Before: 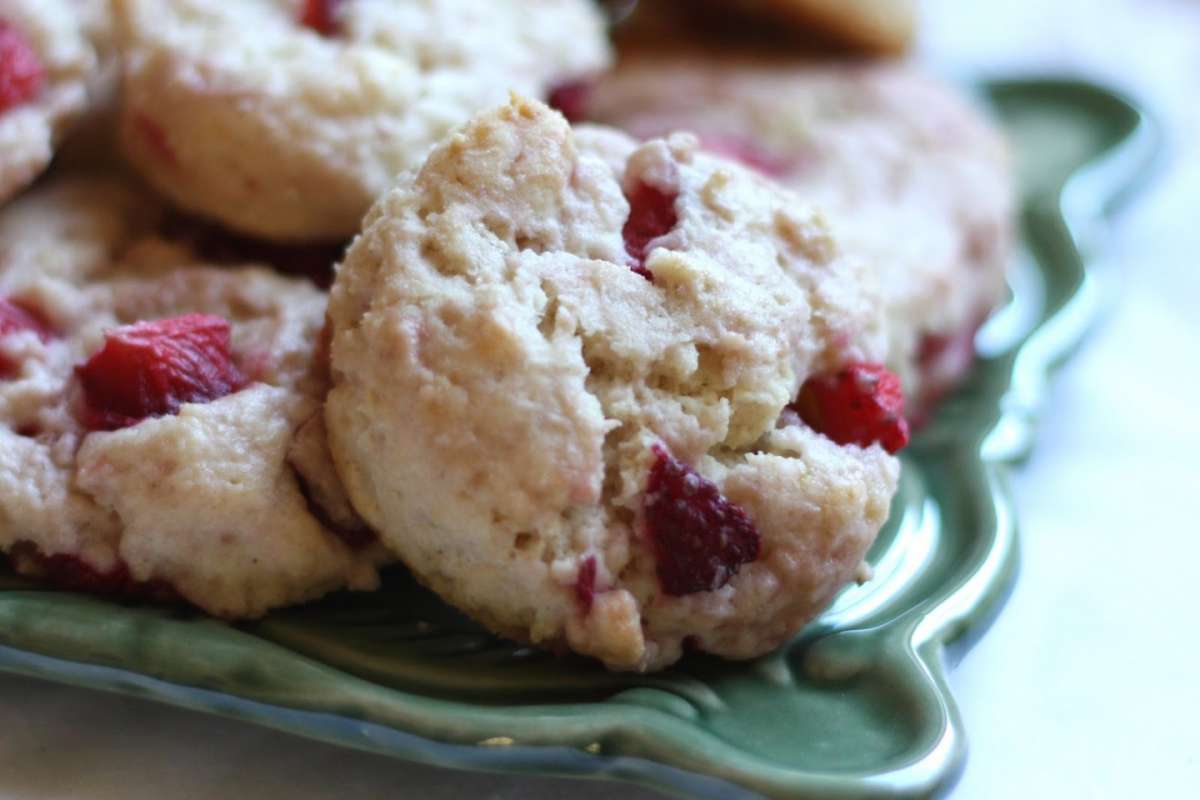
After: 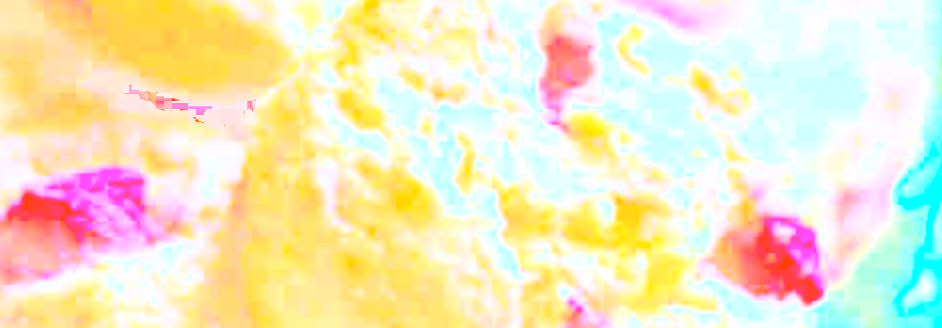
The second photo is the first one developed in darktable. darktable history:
exposure: exposure 7.953 EV, compensate highlight preservation false
crop: left 7.022%, top 18.387%, right 14.478%, bottom 40.492%
shadows and highlights: soften with gaussian
